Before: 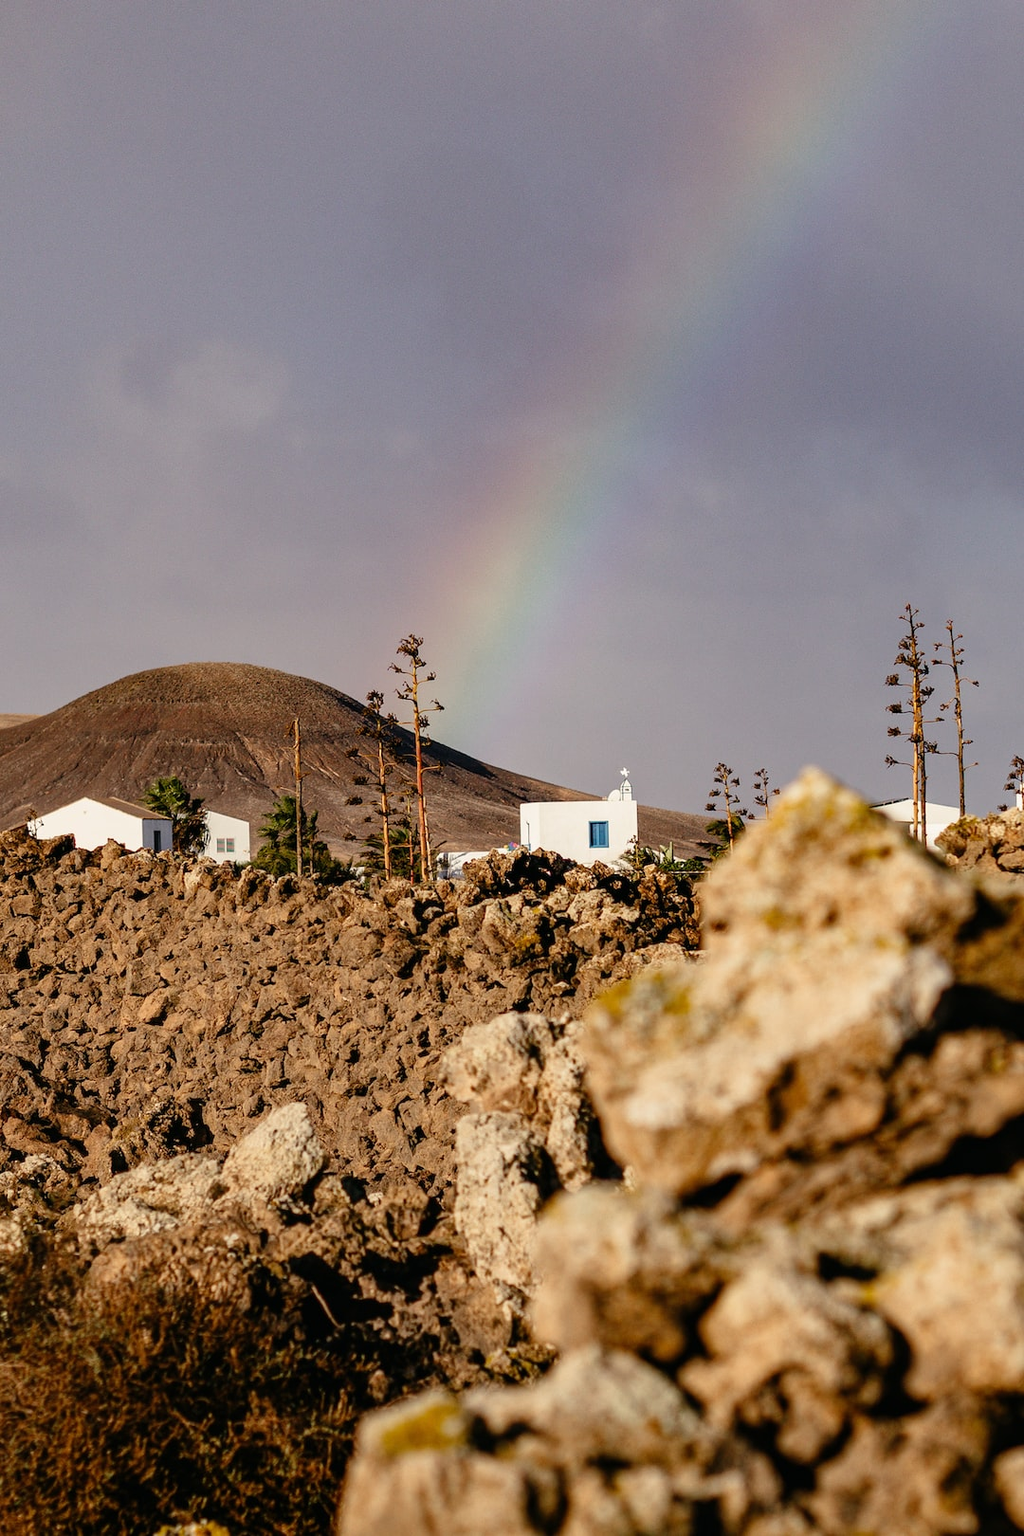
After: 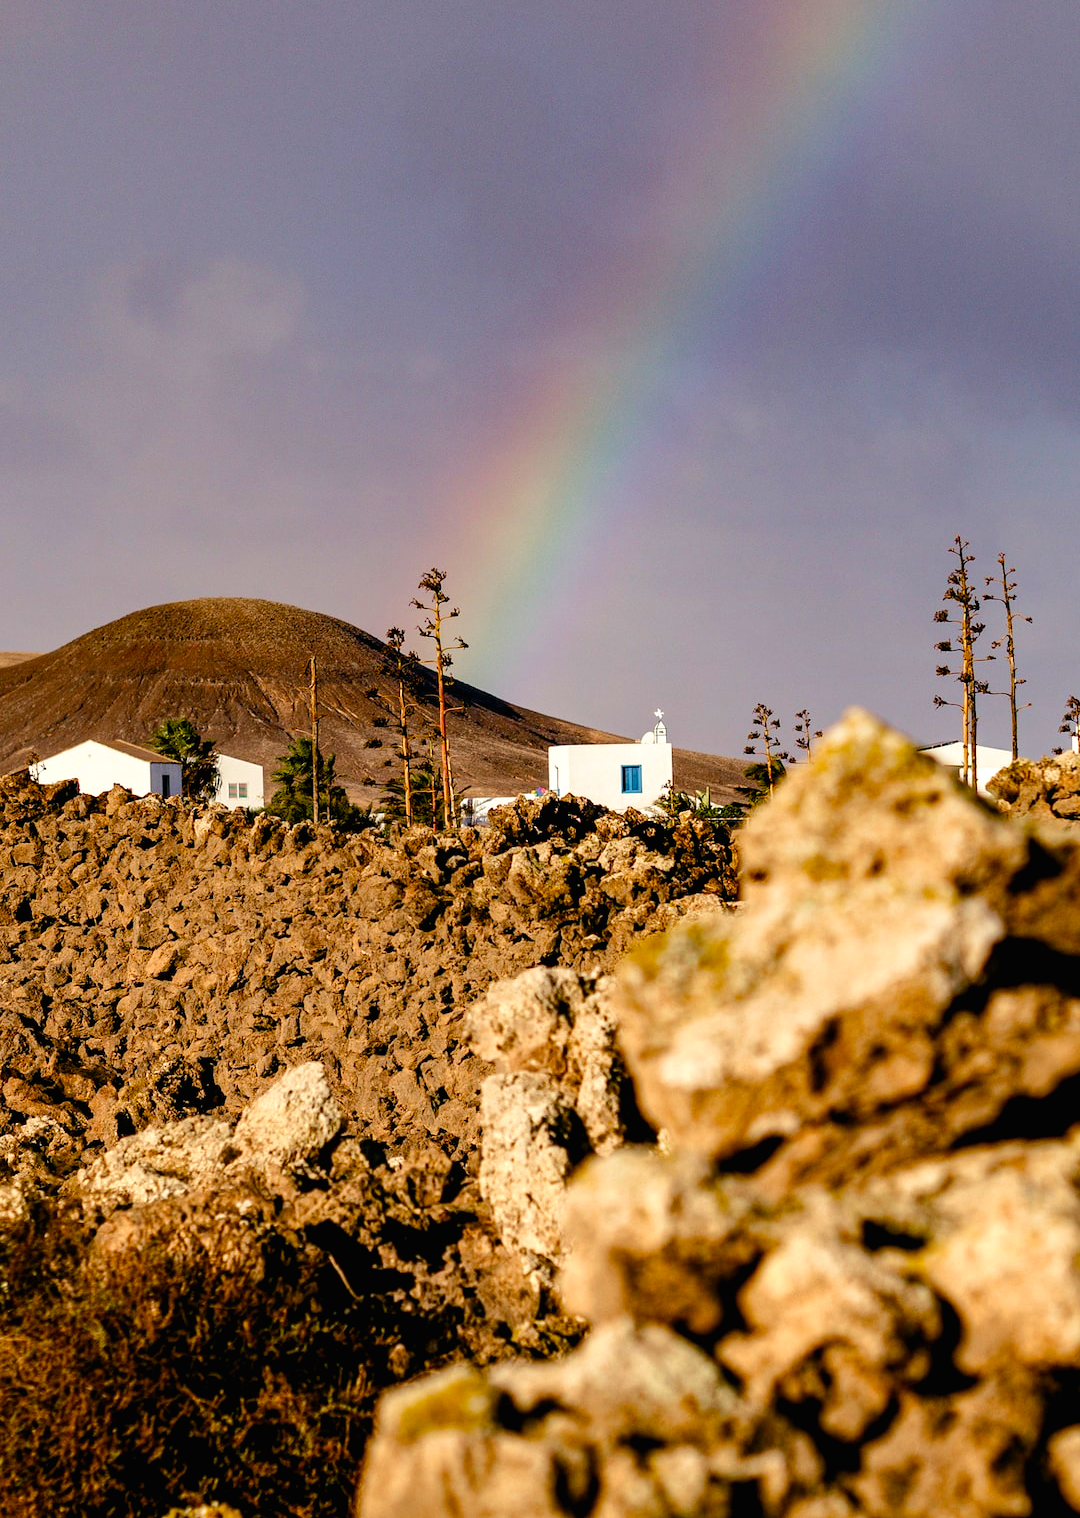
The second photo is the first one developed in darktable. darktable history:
graduated density: on, module defaults
crop and rotate: top 6.25%
color balance rgb: global offset › luminance -0.51%, perceptual saturation grading › global saturation 27.53%, perceptual saturation grading › highlights -25%, perceptual saturation grading › shadows 25%, perceptual brilliance grading › highlights 6.62%, perceptual brilliance grading › mid-tones 17.07%, perceptual brilliance grading › shadows -5.23%
exposure: exposure 0.258 EV, compensate highlight preservation false
tone equalizer: on, module defaults
velvia: on, module defaults
contrast brightness saturation: contrast -0.02, brightness -0.01, saturation 0.03
